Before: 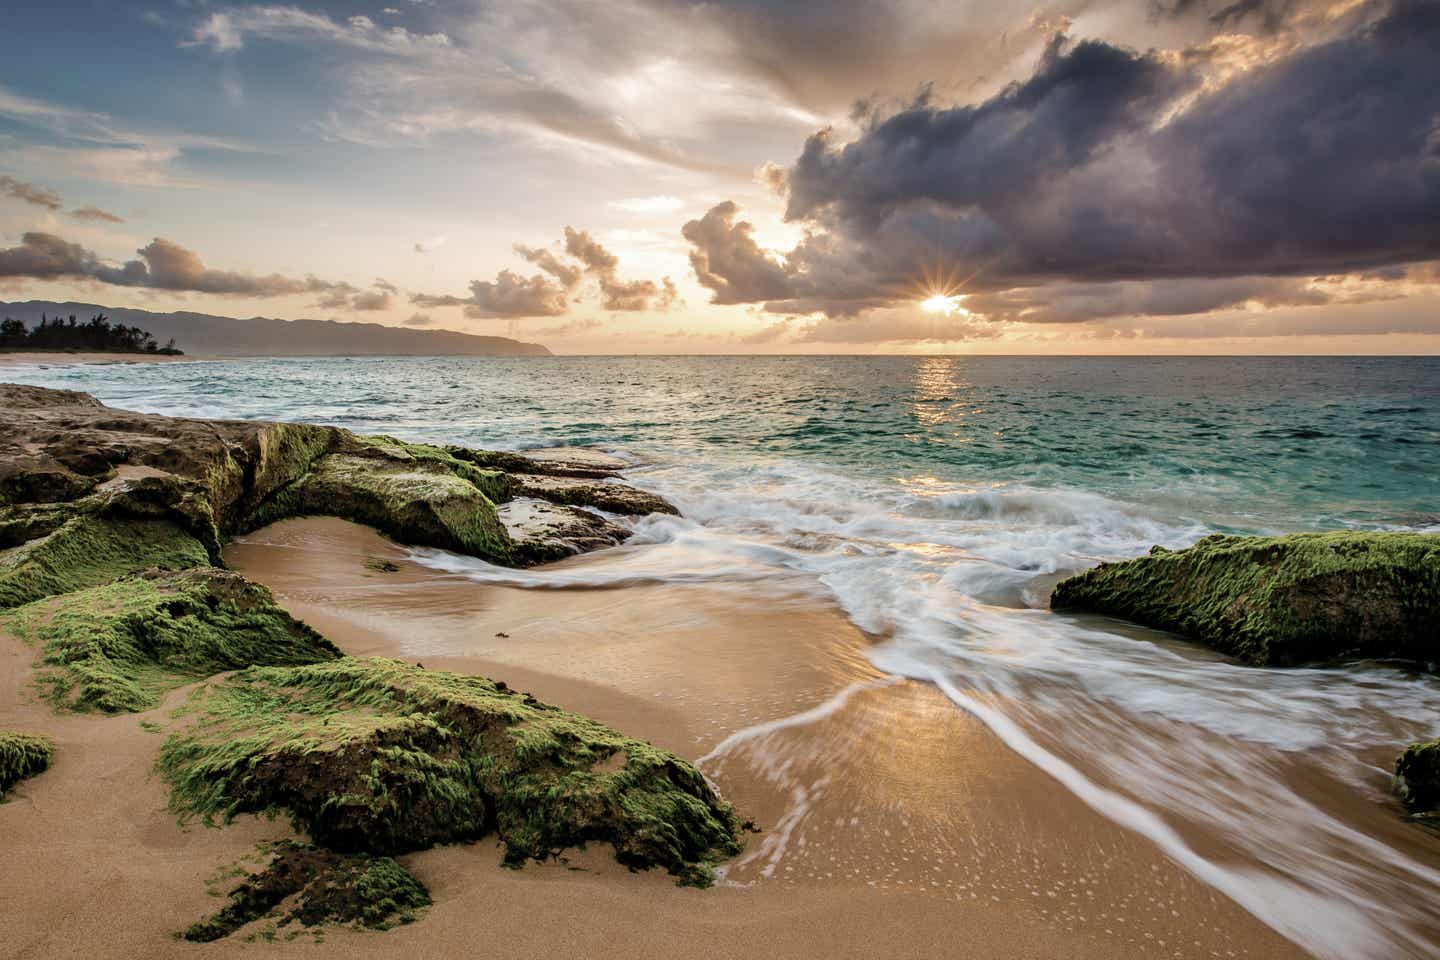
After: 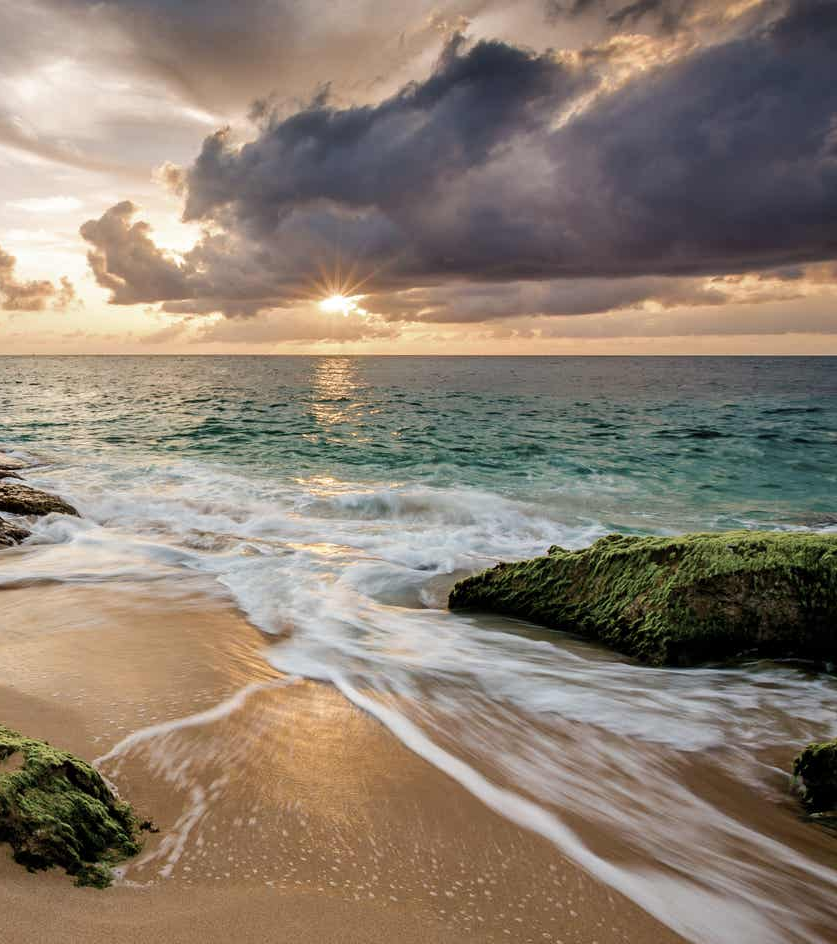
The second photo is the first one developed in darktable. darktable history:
crop: left 41.808%
